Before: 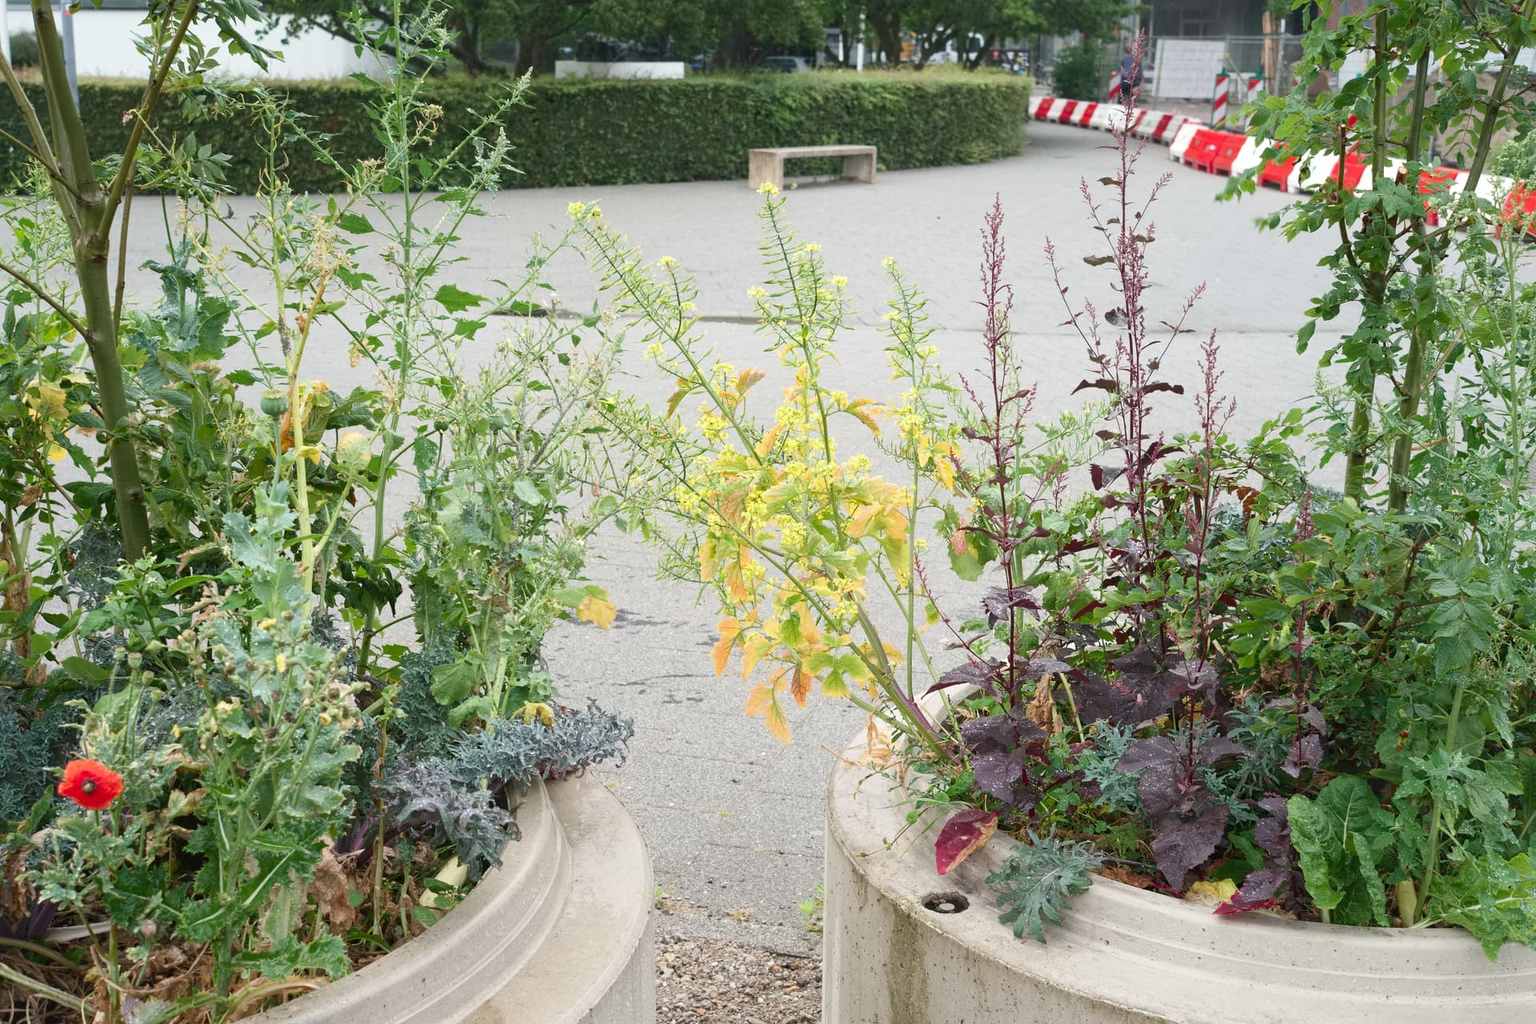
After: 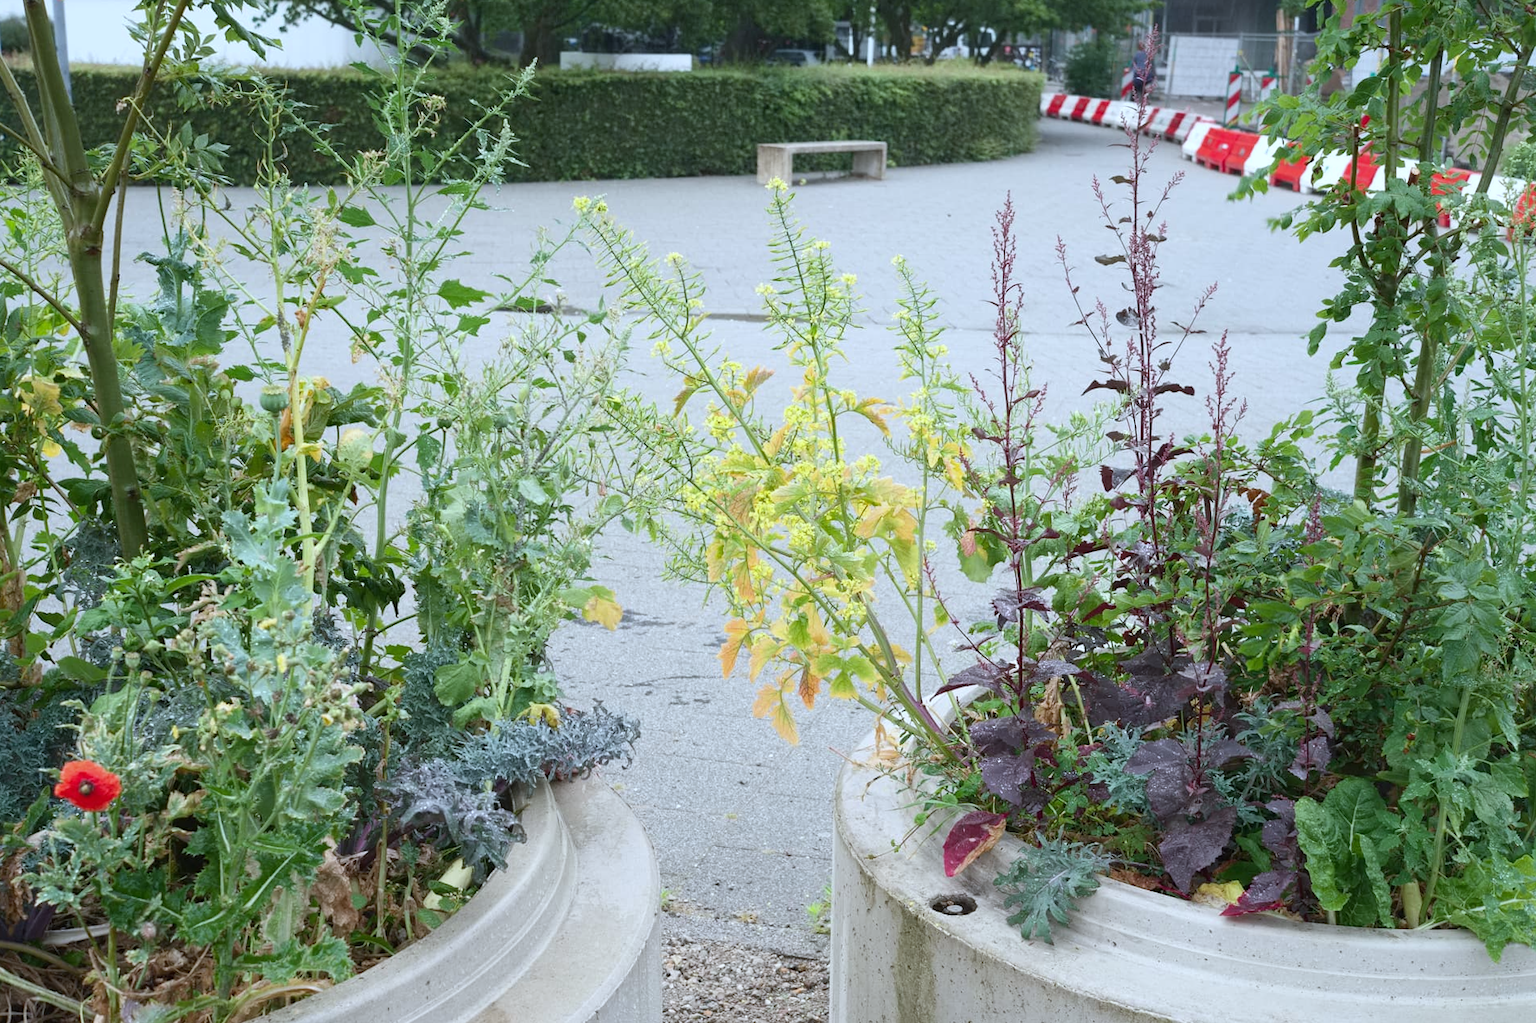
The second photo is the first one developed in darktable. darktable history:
rotate and perspective: rotation 0.174°, lens shift (vertical) 0.013, lens shift (horizontal) 0.019, shear 0.001, automatic cropping original format, crop left 0.007, crop right 0.991, crop top 0.016, crop bottom 0.997
white balance: red 0.924, blue 1.095
